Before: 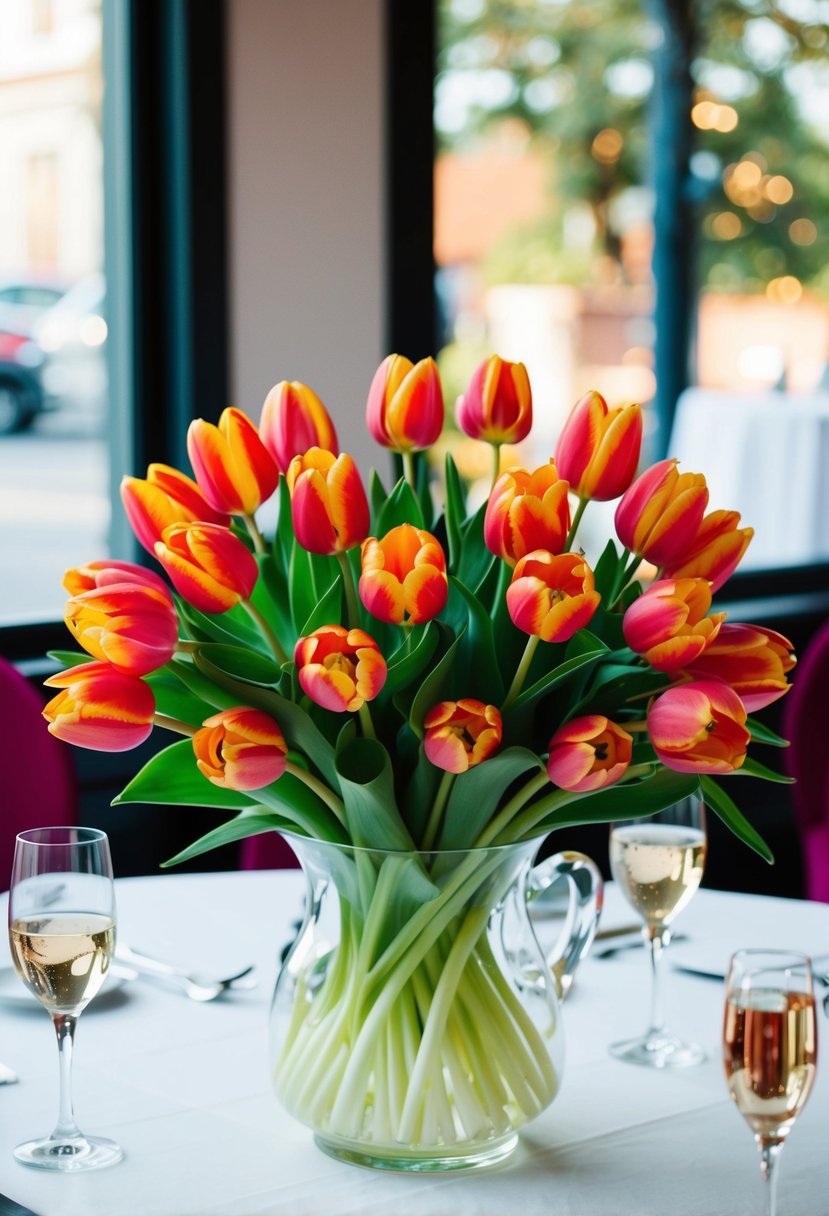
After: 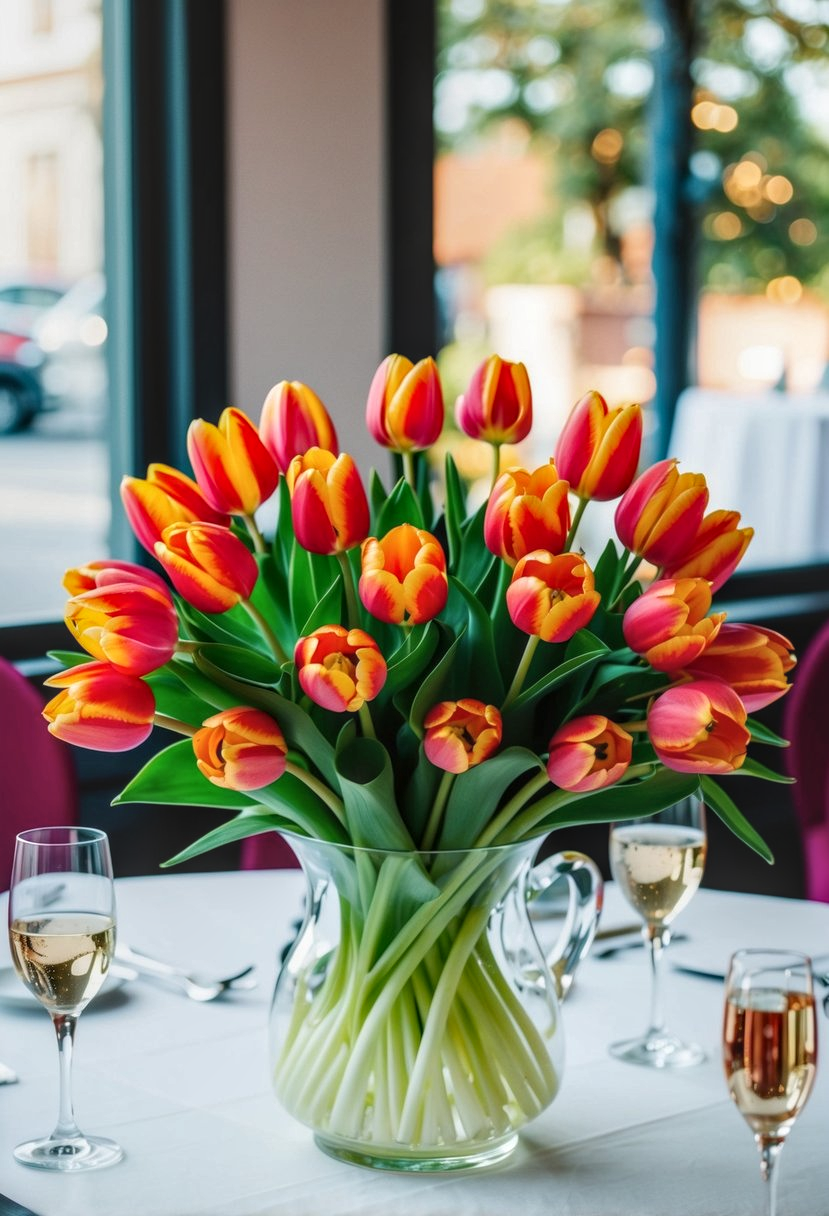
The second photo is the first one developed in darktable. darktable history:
local contrast: highlights 5%, shadows 1%, detail 133%
